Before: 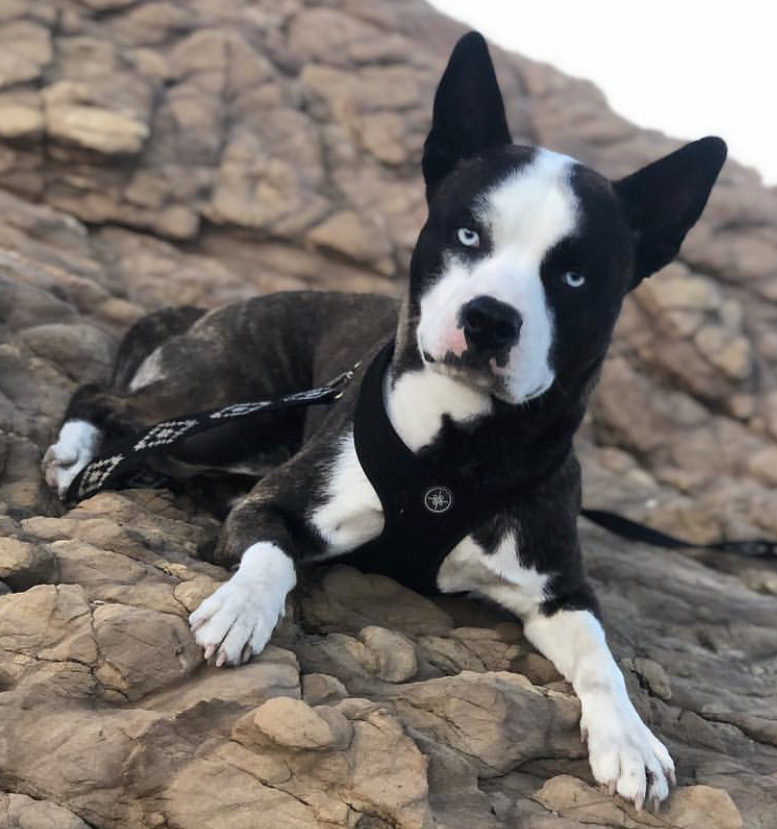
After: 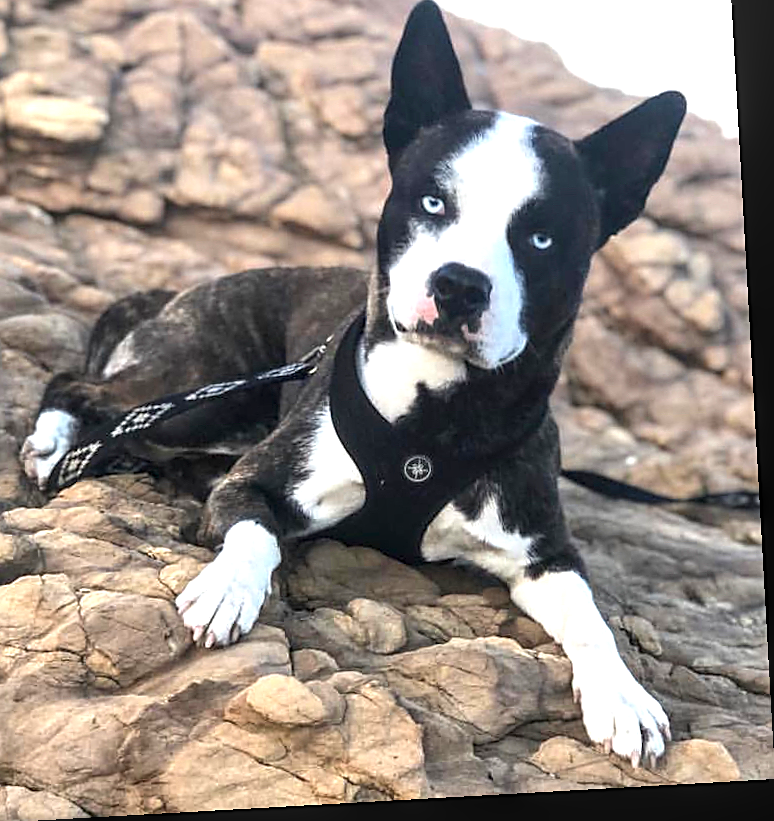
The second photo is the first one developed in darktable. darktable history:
local contrast: on, module defaults
sharpen: on, module defaults
crop and rotate: angle 3.22°, left 5.81%, top 5.693%
exposure: black level correction 0, exposure 1 EV, compensate exposure bias true, compensate highlight preservation false
